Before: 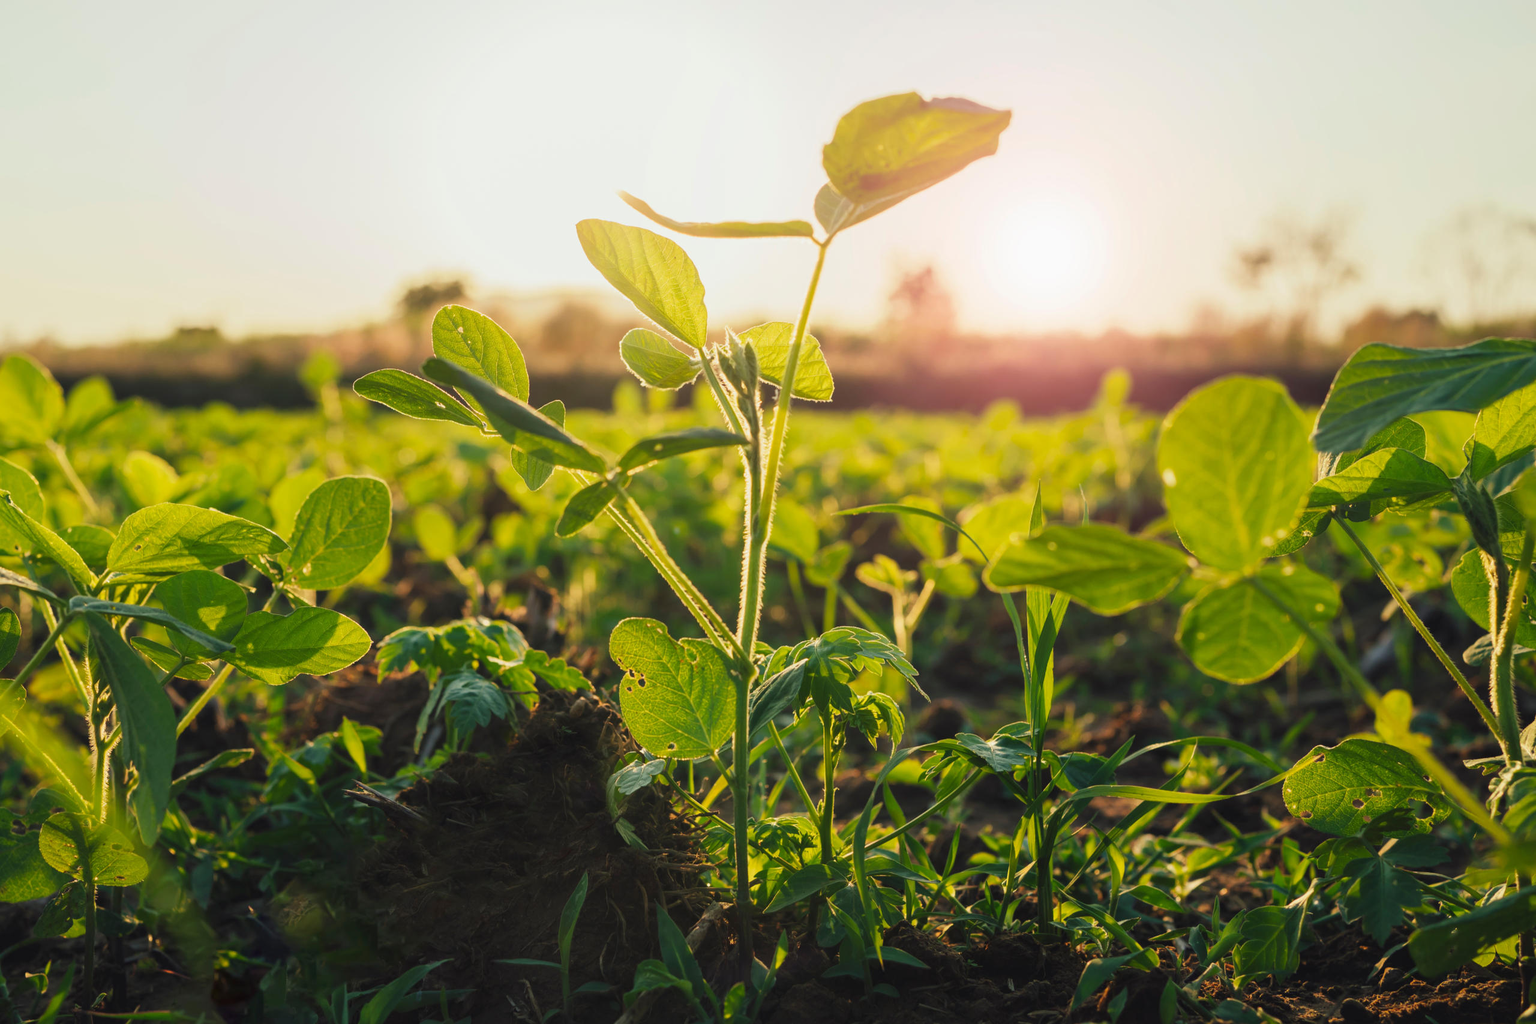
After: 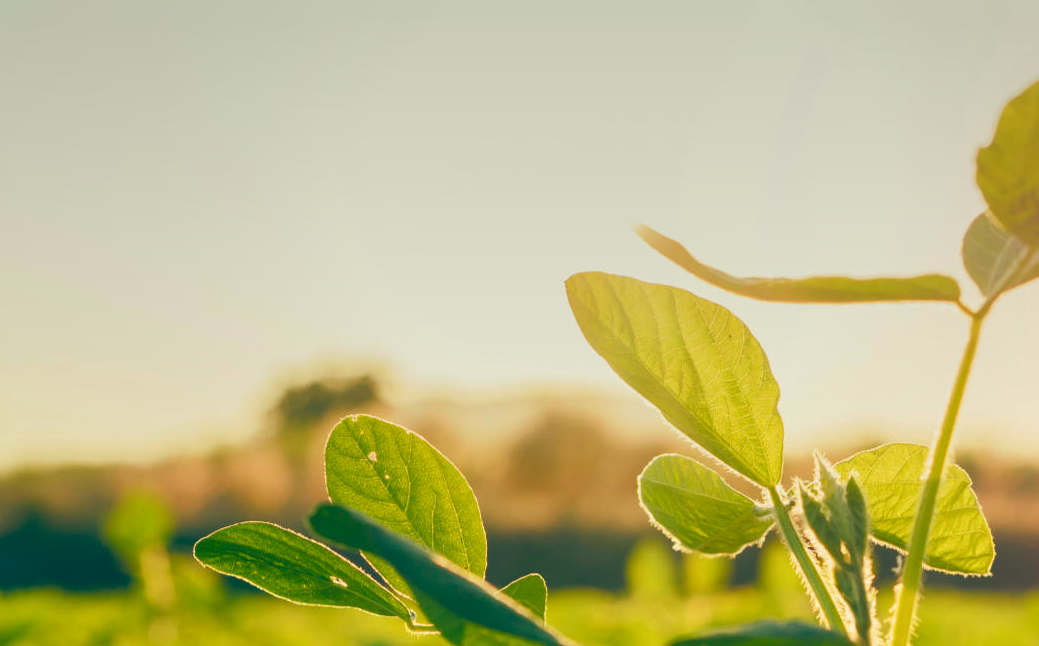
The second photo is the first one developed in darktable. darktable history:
crop: left 15.452%, top 5.459%, right 43.956%, bottom 56.62%
graduated density: on, module defaults
color balance: lift [1.005, 0.99, 1.007, 1.01], gamma [1, 0.979, 1.011, 1.021], gain [0.923, 1.098, 1.025, 0.902], input saturation 90.45%, contrast 7.73%, output saturation 105.91%
color correction: highlights a* -10.04, highlights b* -10.37
color balance rgb: shadows lift › chroma 2%, shadows lift › hue 247.2°, power › chroma 0.3%, power › hue 25.2°, highlights gain › chroma 3%, highlights gain › hue 60°, global offset › luminance 0.75%, perceptual saturation grading › global saturation 20%, perceptual saturation grading › highlights -20%, perceptual saturation grading › shadows 30%, global vibrance 20%
